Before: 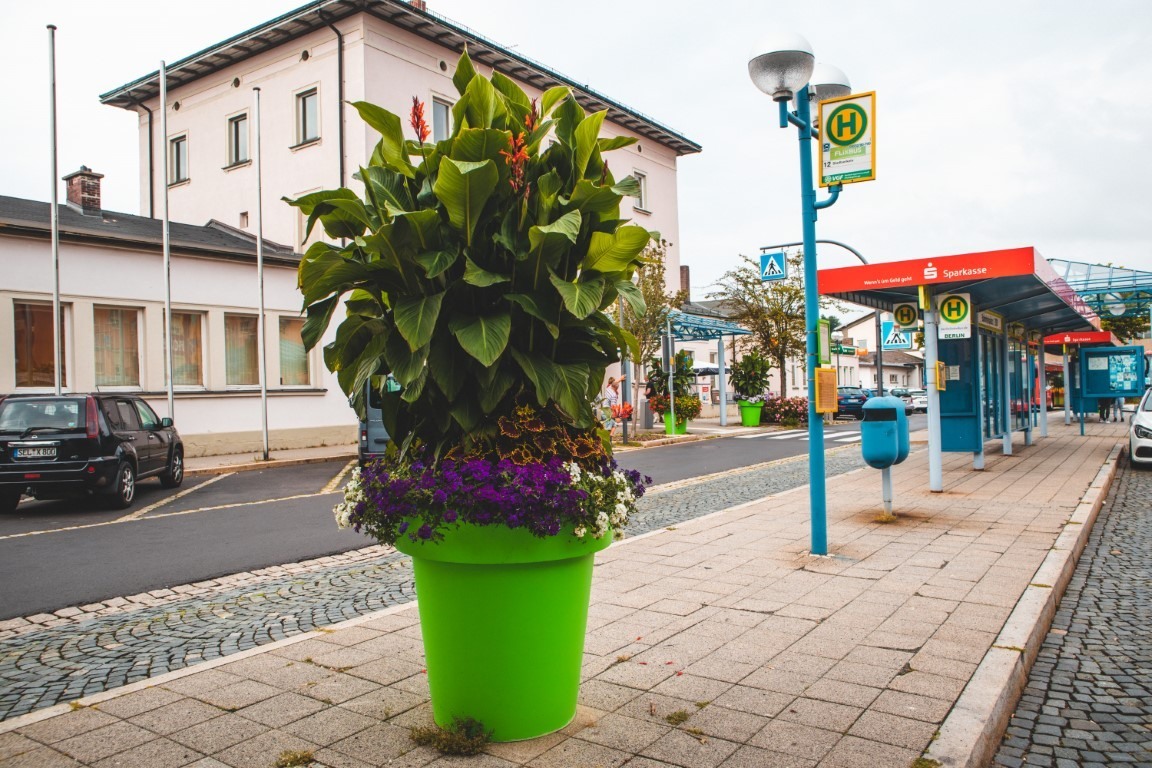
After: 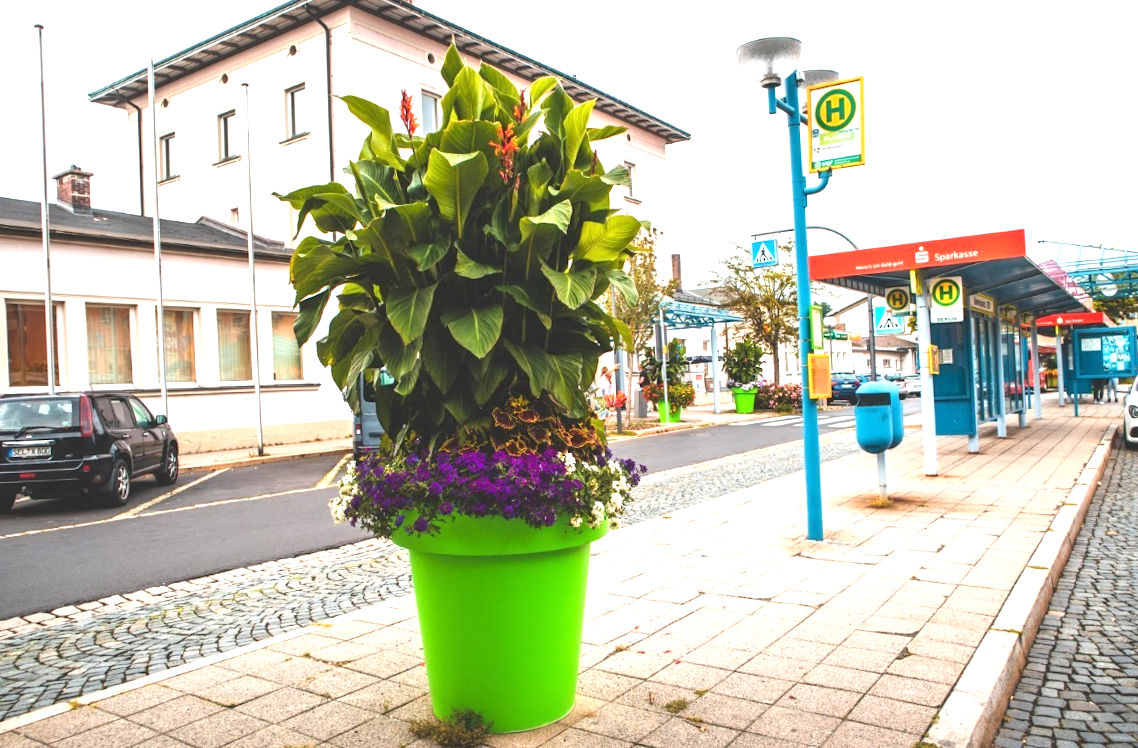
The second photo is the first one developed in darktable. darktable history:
exposure: exposure 1.061 EV, compensate highlight preservation false
rotate and perspective: rotation -1°, crop left 0.011, crop right 0.989, crop top 0.025, crop bottom 0.975
